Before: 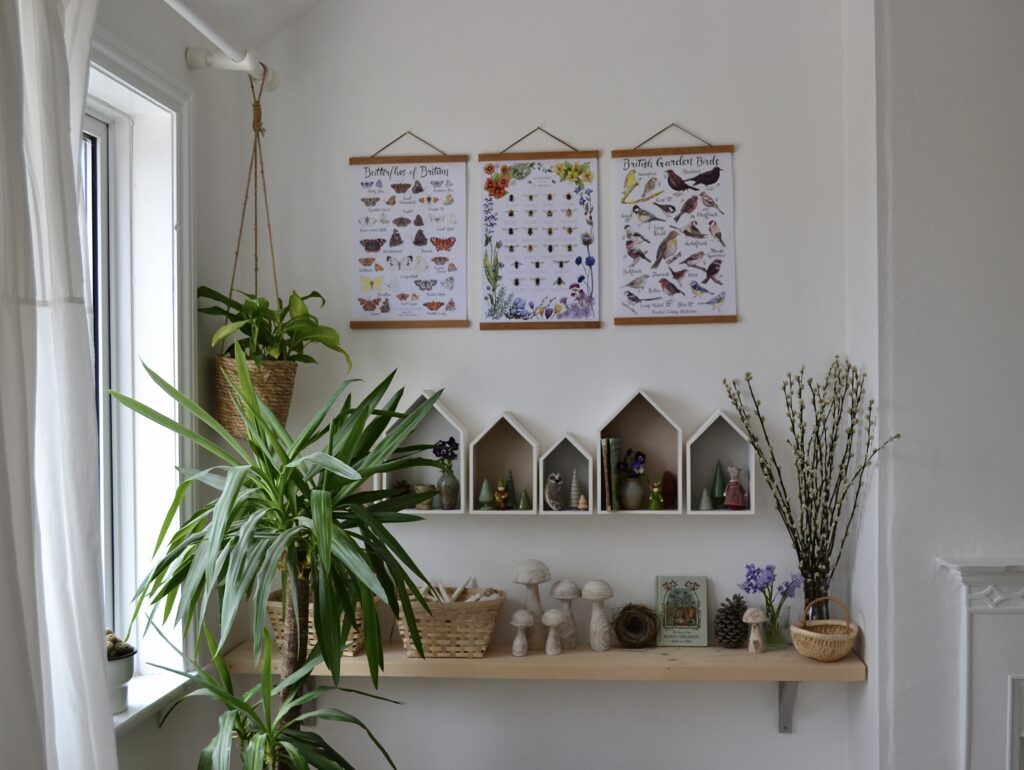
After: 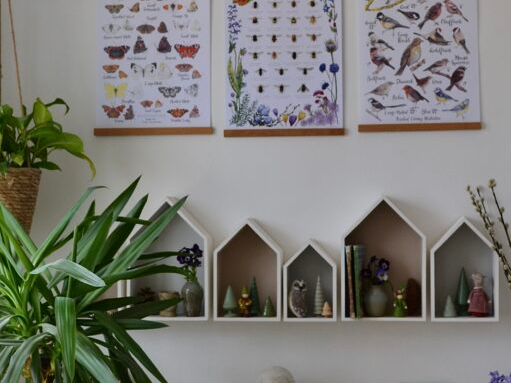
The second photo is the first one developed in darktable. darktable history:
crop: left 25.036%, top 25.113%, right 24.988%, bottom 25.025%
